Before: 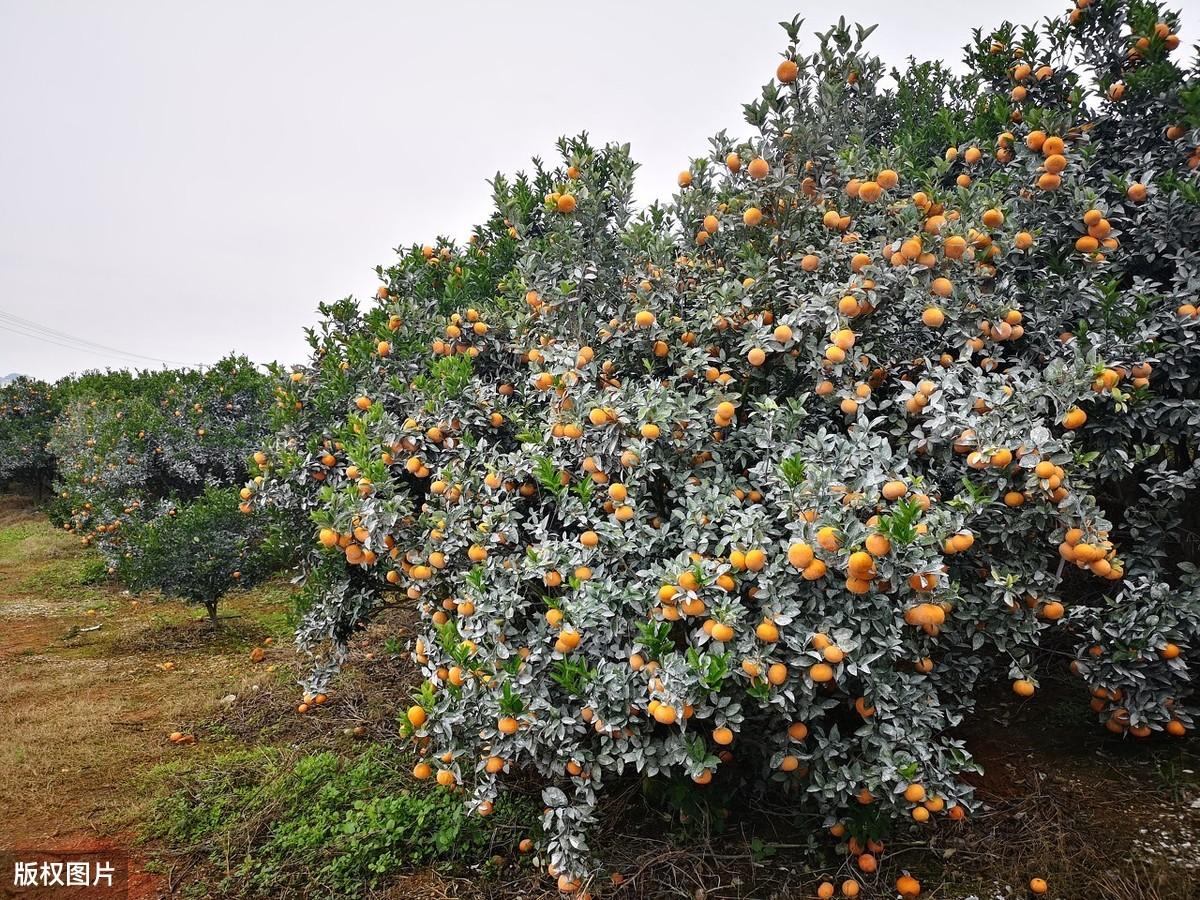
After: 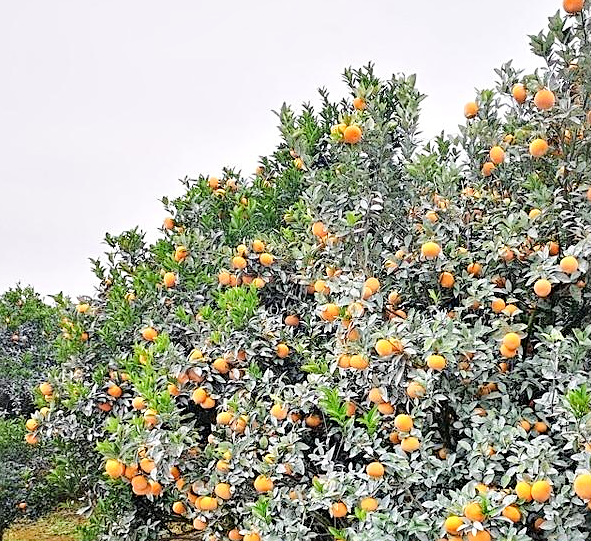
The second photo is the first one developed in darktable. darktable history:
local contrast: highlights 100%, shadows 100%, detail 120%, midtone range 0.2
tone curve: curves: ch0 [(0, 0) (0.26, 0.424) (0.417, 0.585) (1, 1)]
crop: left 17.835%, top 7.675%, right 32.881%, bottom 32.213%
sharpen: on, module defaults
